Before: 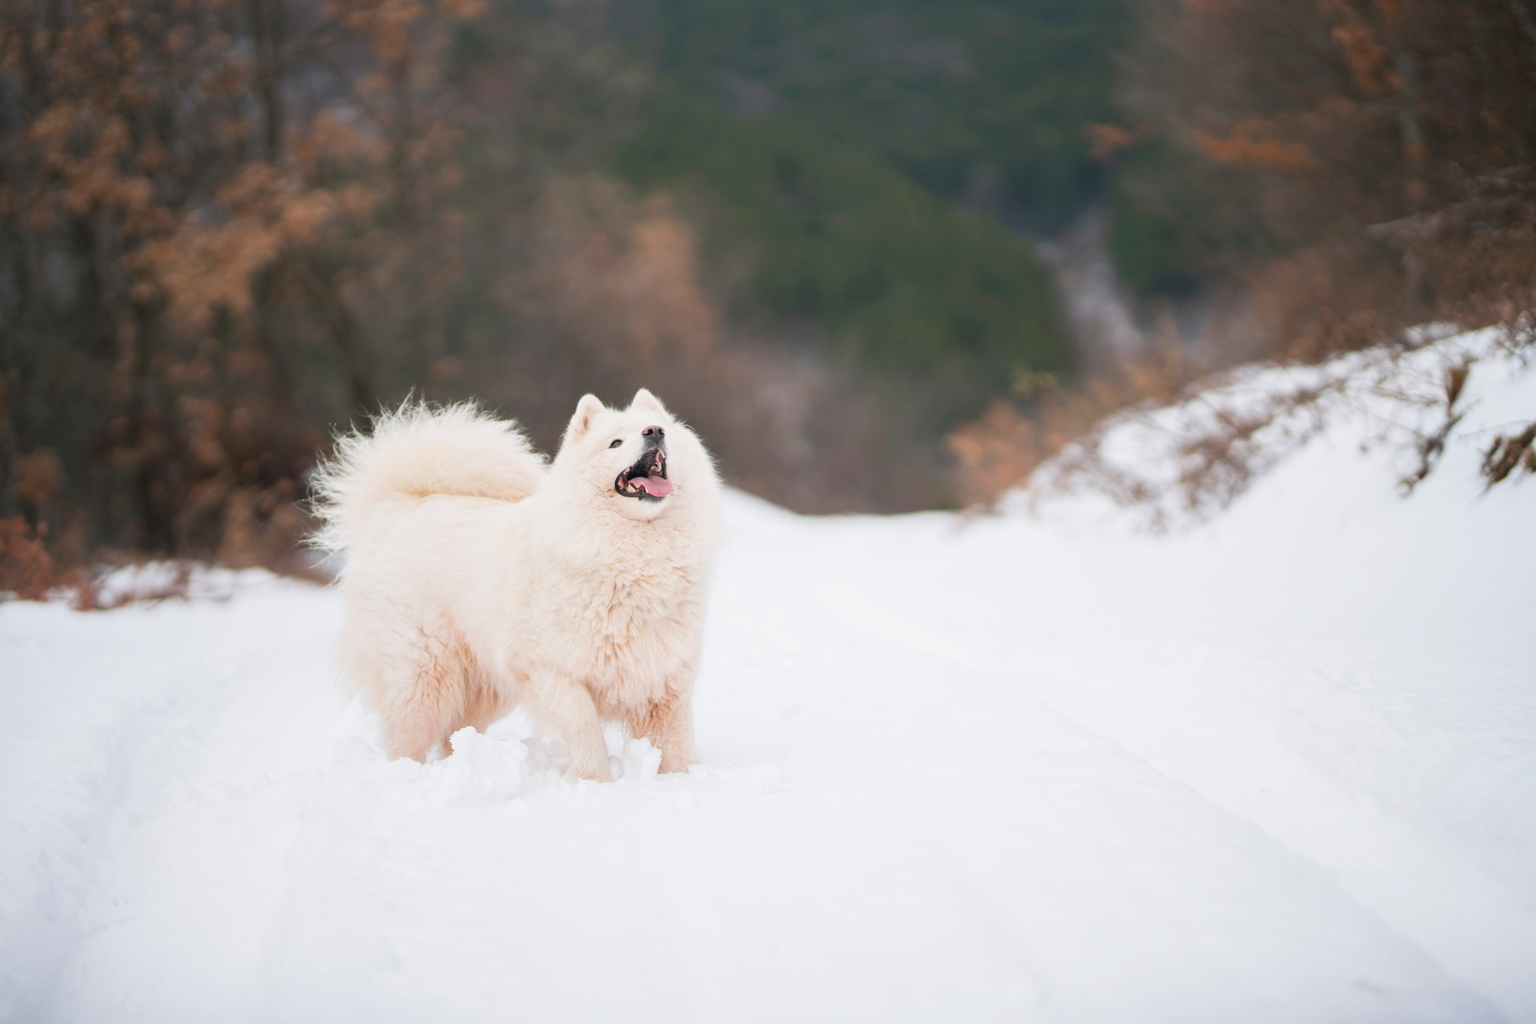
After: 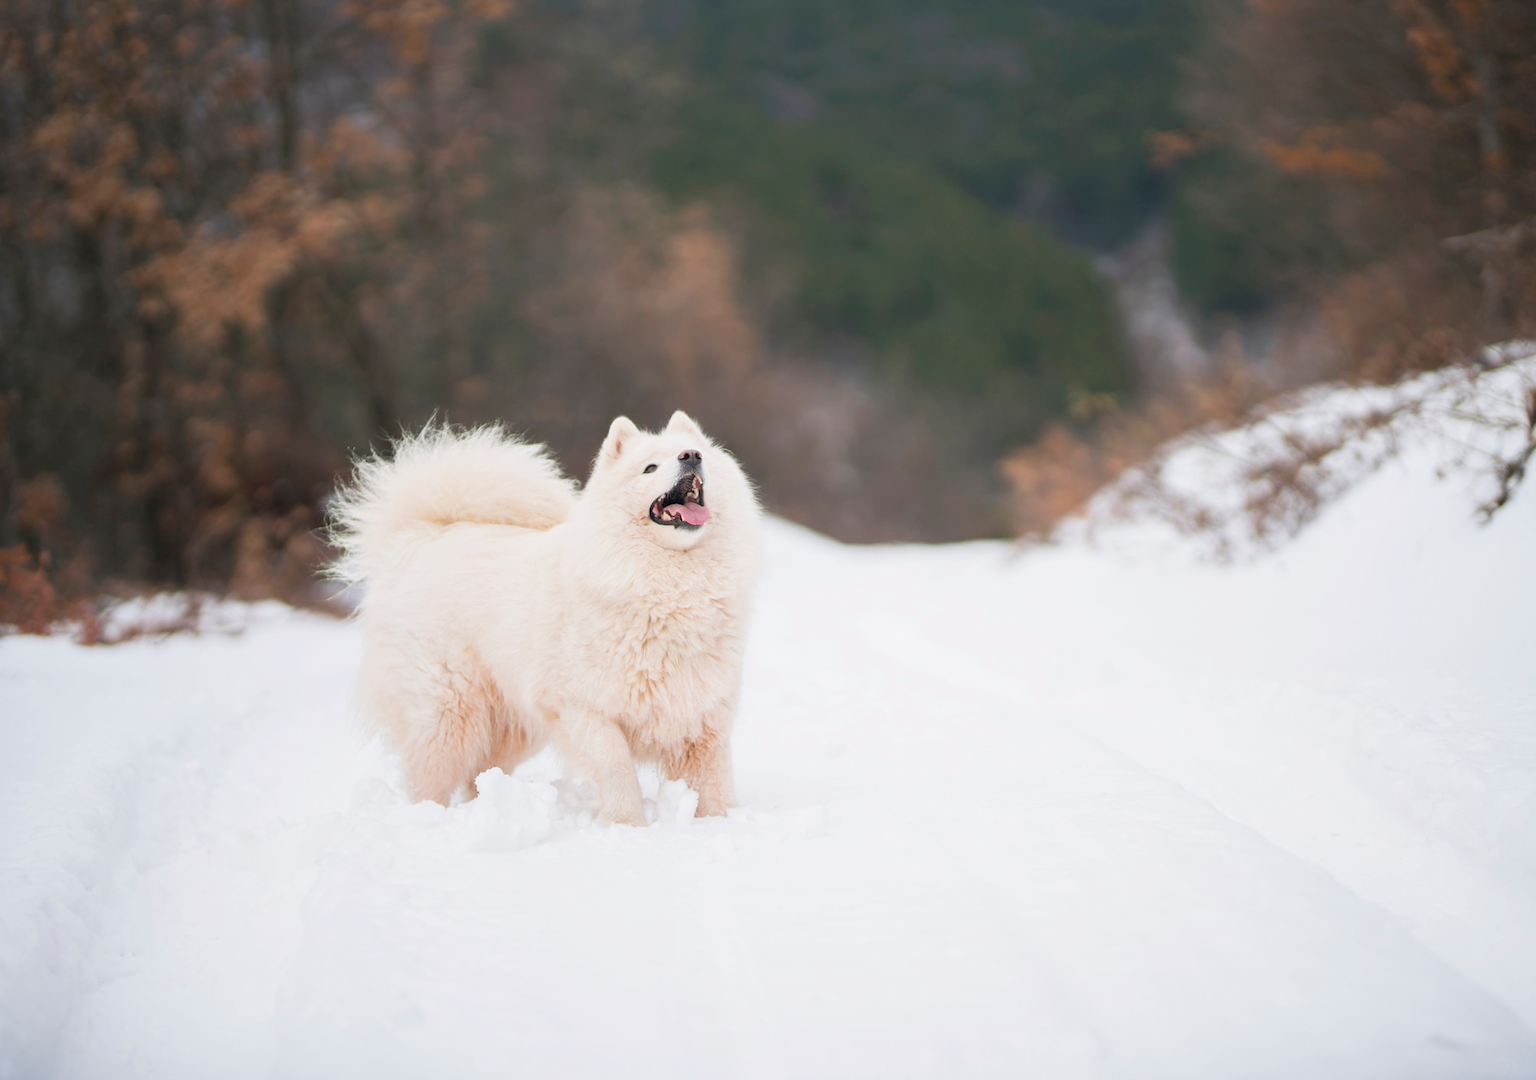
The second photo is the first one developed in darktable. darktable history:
crop and rotate: left 0%, right 5.266%
